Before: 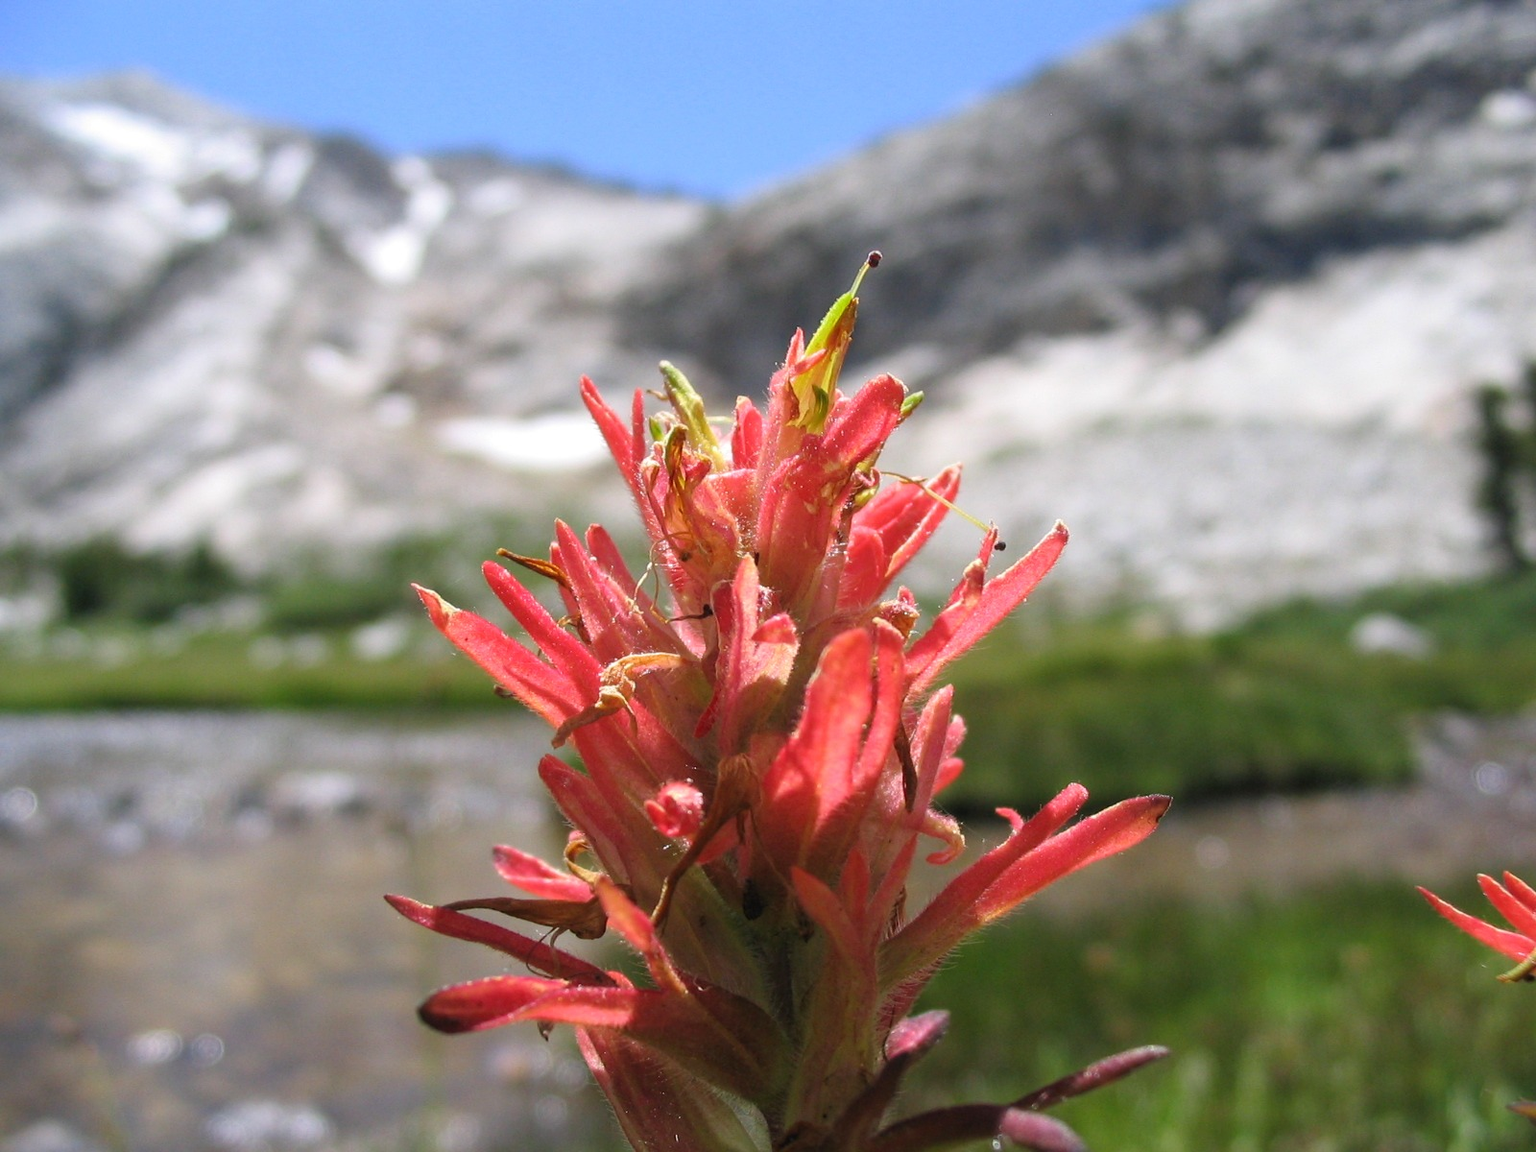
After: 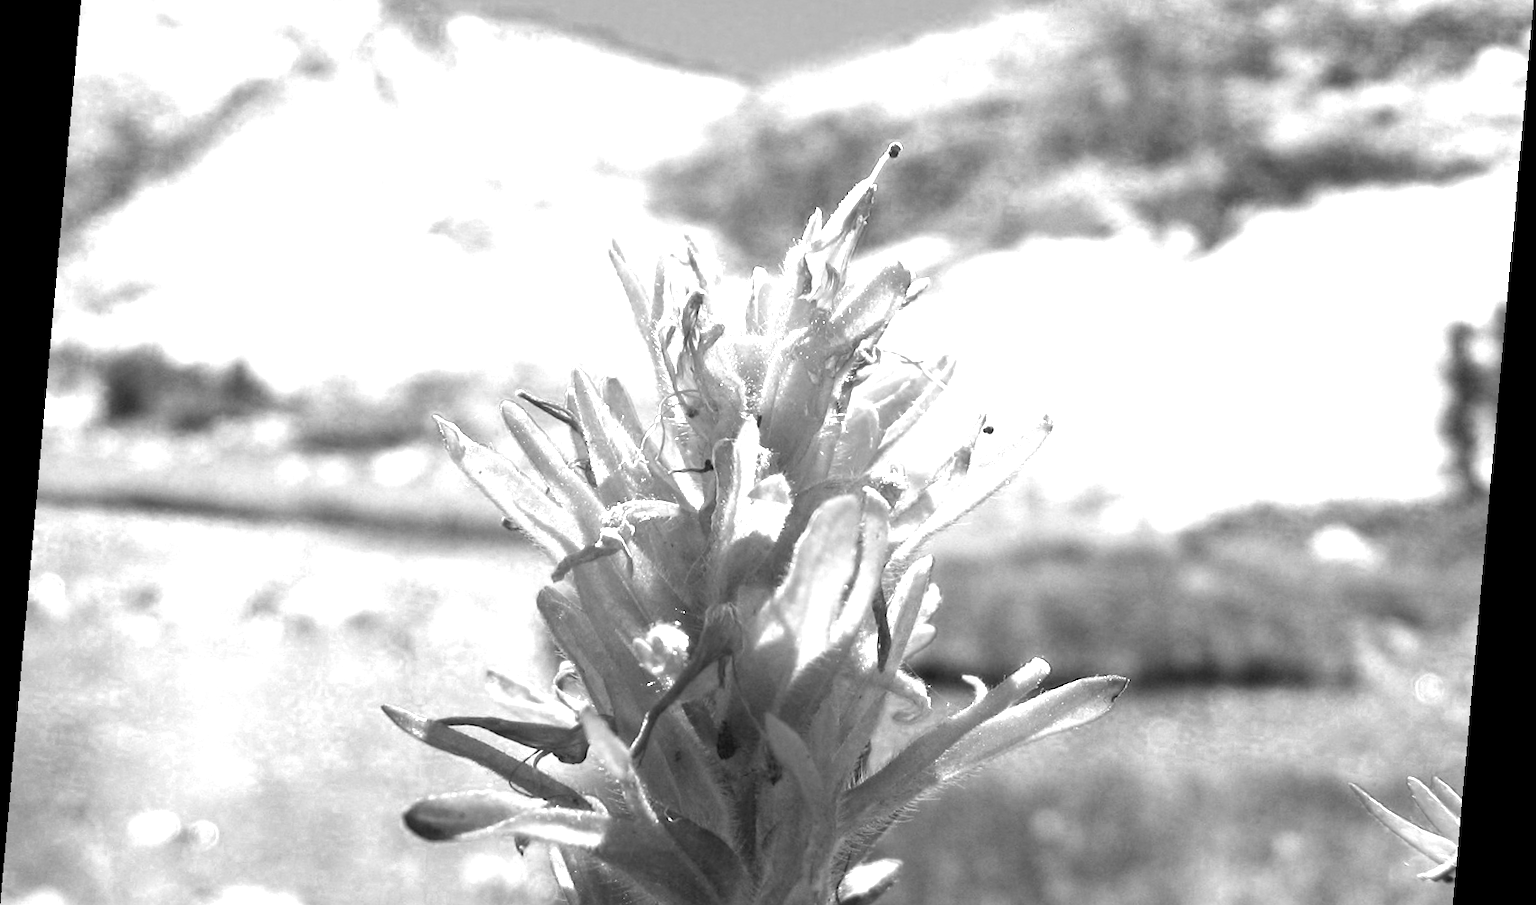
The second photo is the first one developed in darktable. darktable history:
contrast brightness saturation: brightness -0.02, saturation 0.35
crop: top 13.819%, bottom 11.169%
color zones: curves: ch0 [(0.002, 0.593) (0.143, 0.417) (0.285, 0.541) (0.455, 0.289) (0.608, 0.327) (0.727, 0.283) (0.869, 0.571) (1, 0.603)]; ch1 [(0, 0) (0.143, 0) (0.286, 0) (0.429, 0) (0.571, 0) (0.714, 0) (0.857, 0)]
exposure: black level correction 0.001, exposure 1.84 EV, compensate highlight preservation false
rotate and perspective: rotation 5.12°, automatic cropping off
